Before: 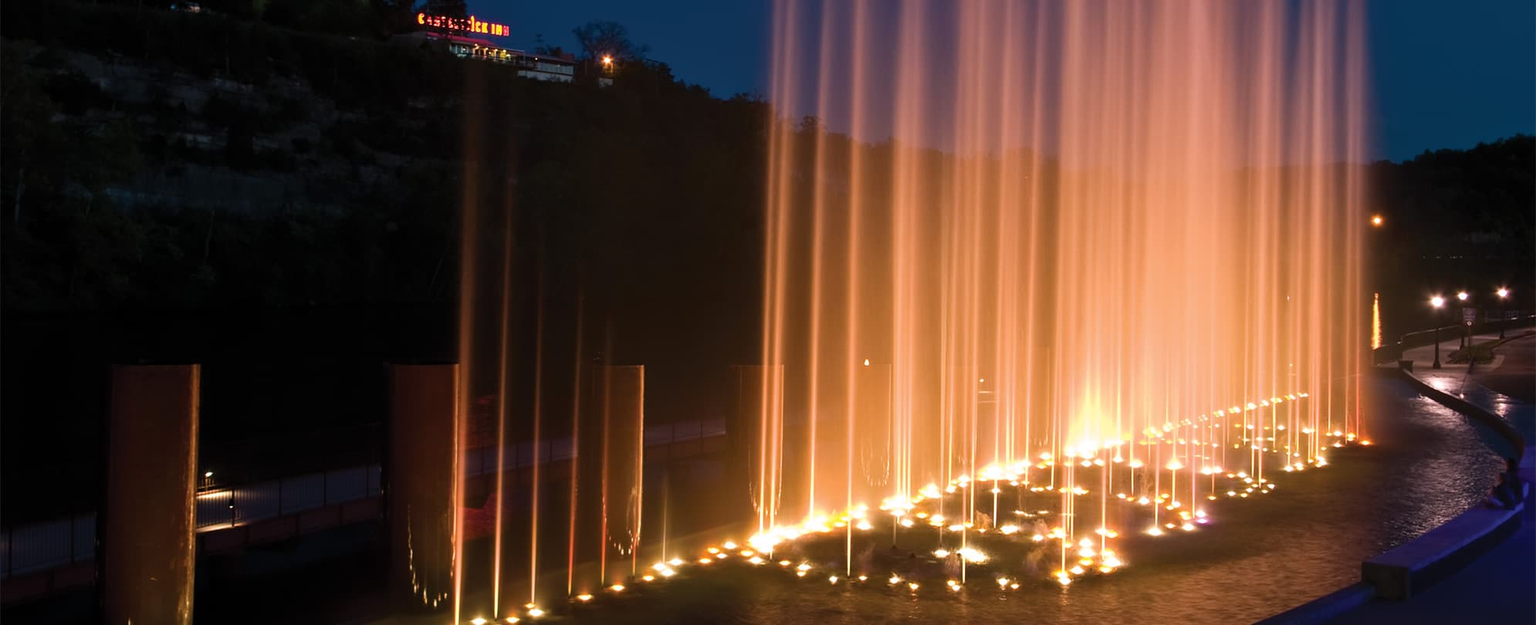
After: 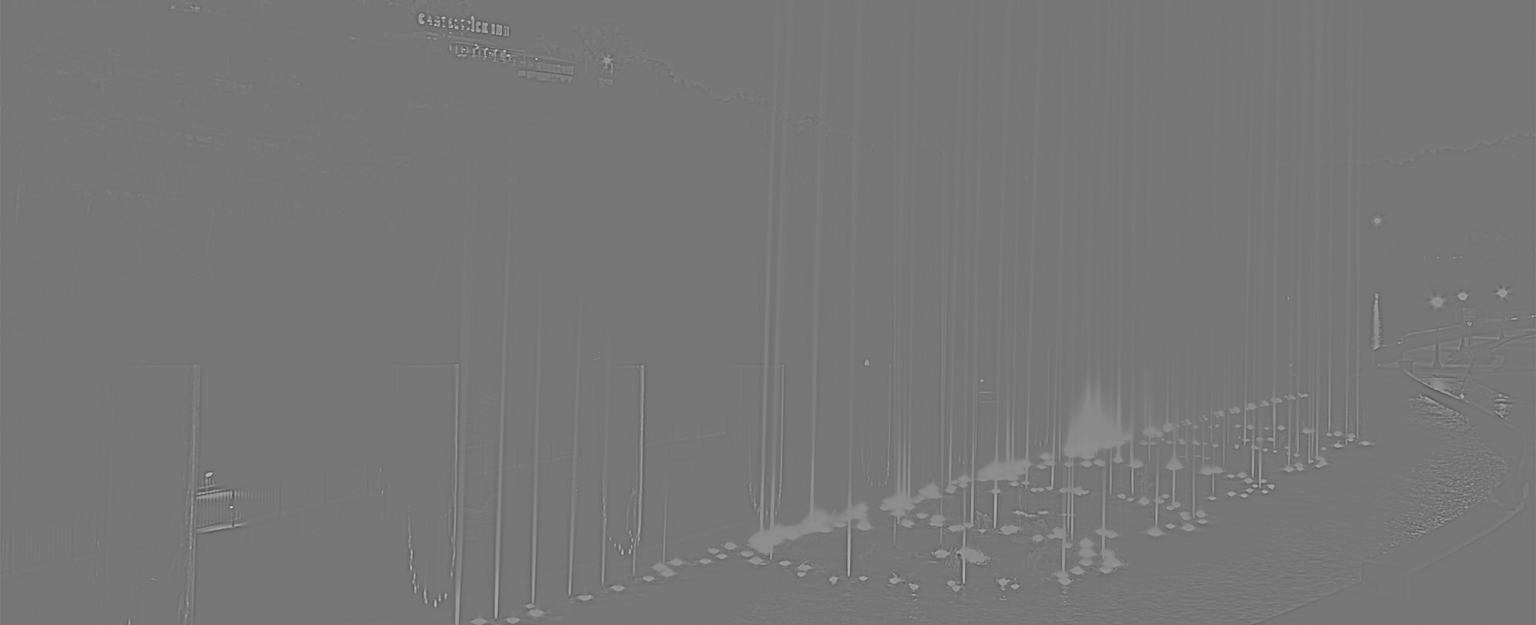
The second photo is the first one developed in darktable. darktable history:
exposure: black level correction 0, exposure 0.7 EV, compensate exposure bias true, compensate highlight preservation false
local contrast: on, module defaults
highpass: sharpness 9.84%, contrast boost 9.94%
